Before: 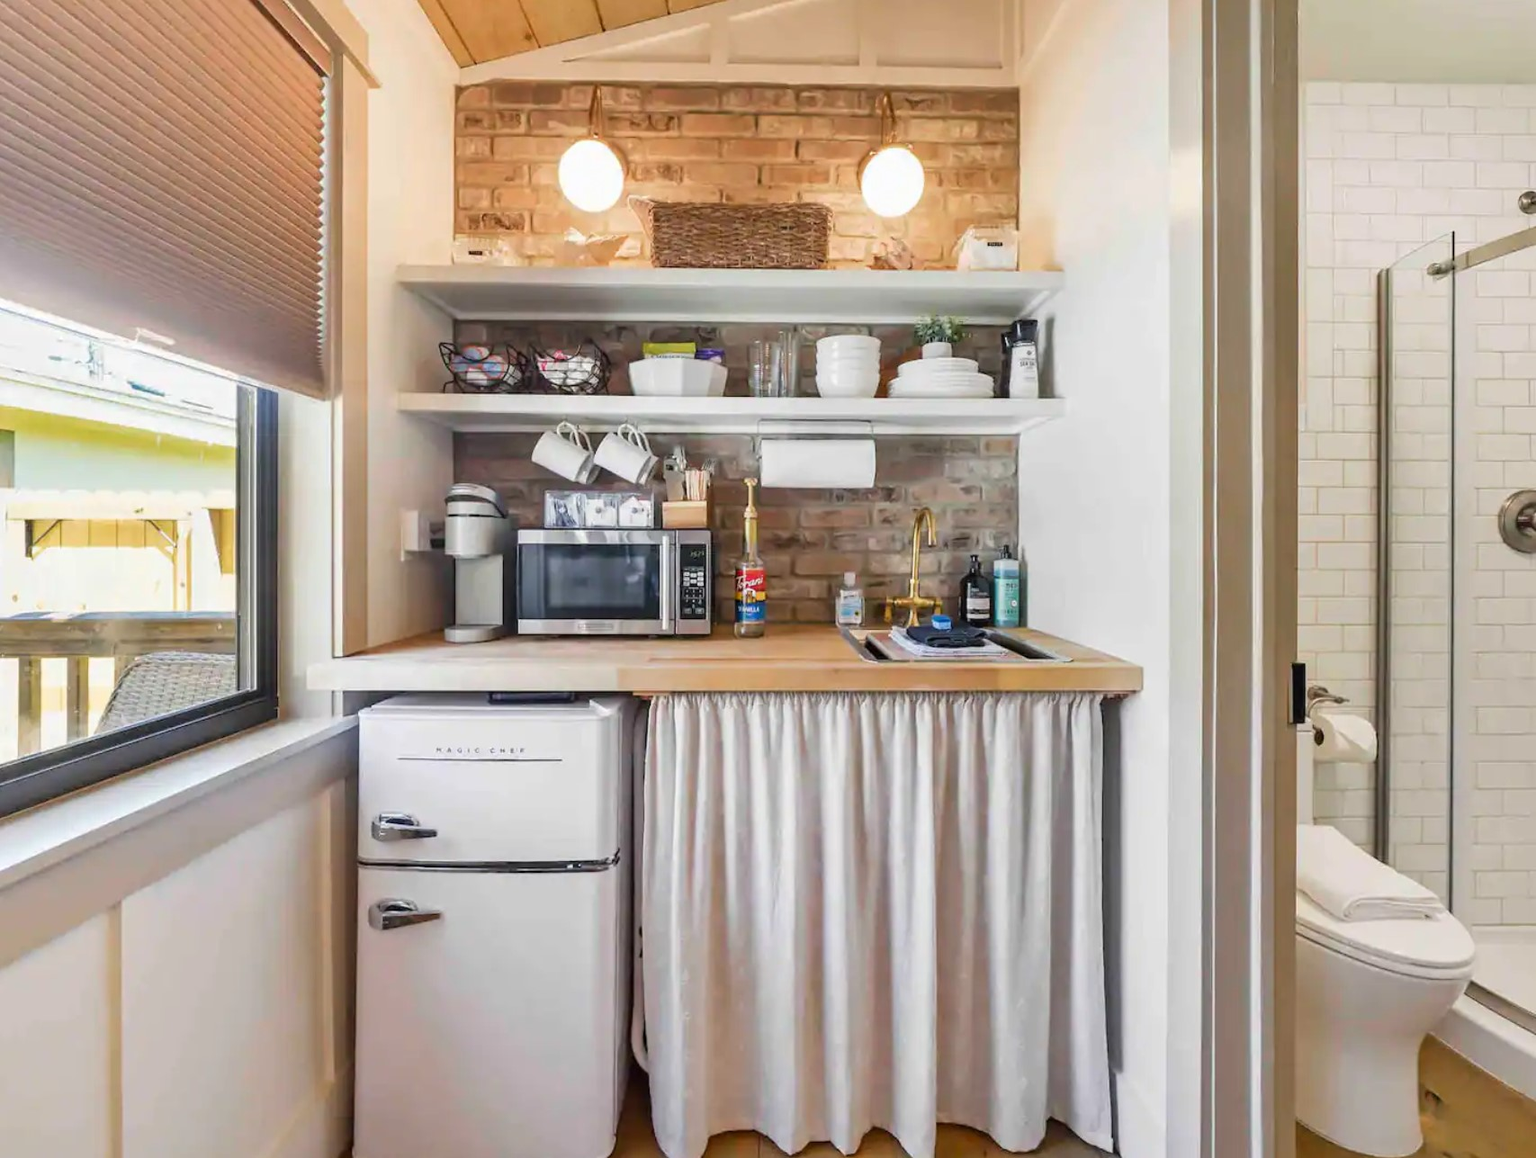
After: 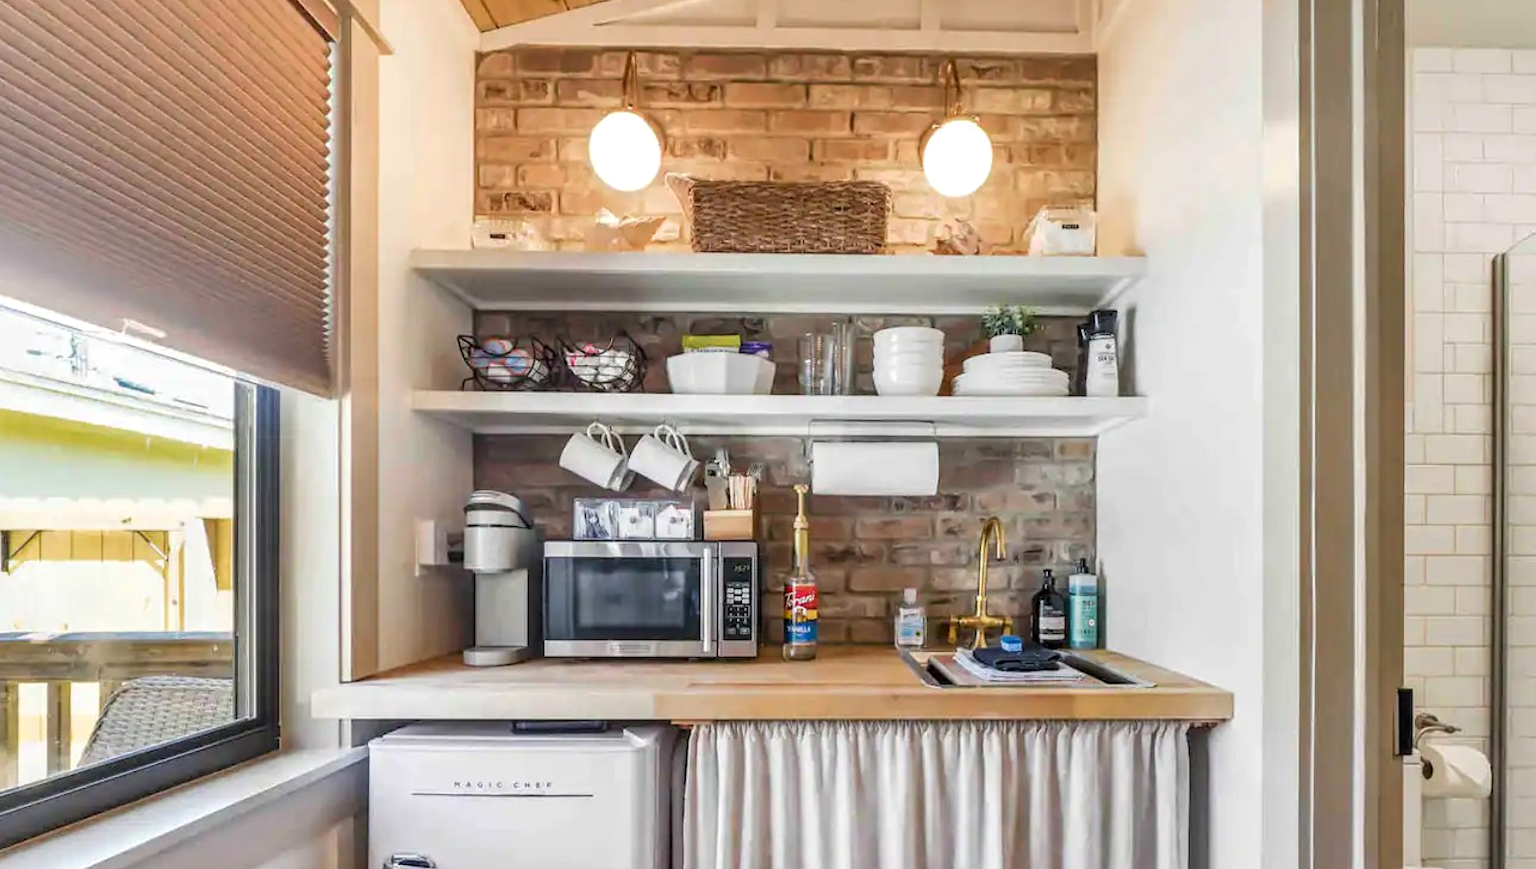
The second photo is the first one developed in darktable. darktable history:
local contrast: on, module defaults
crop: left 1.589%, top 3.407%, right 7.711%, bottom 28.461%
